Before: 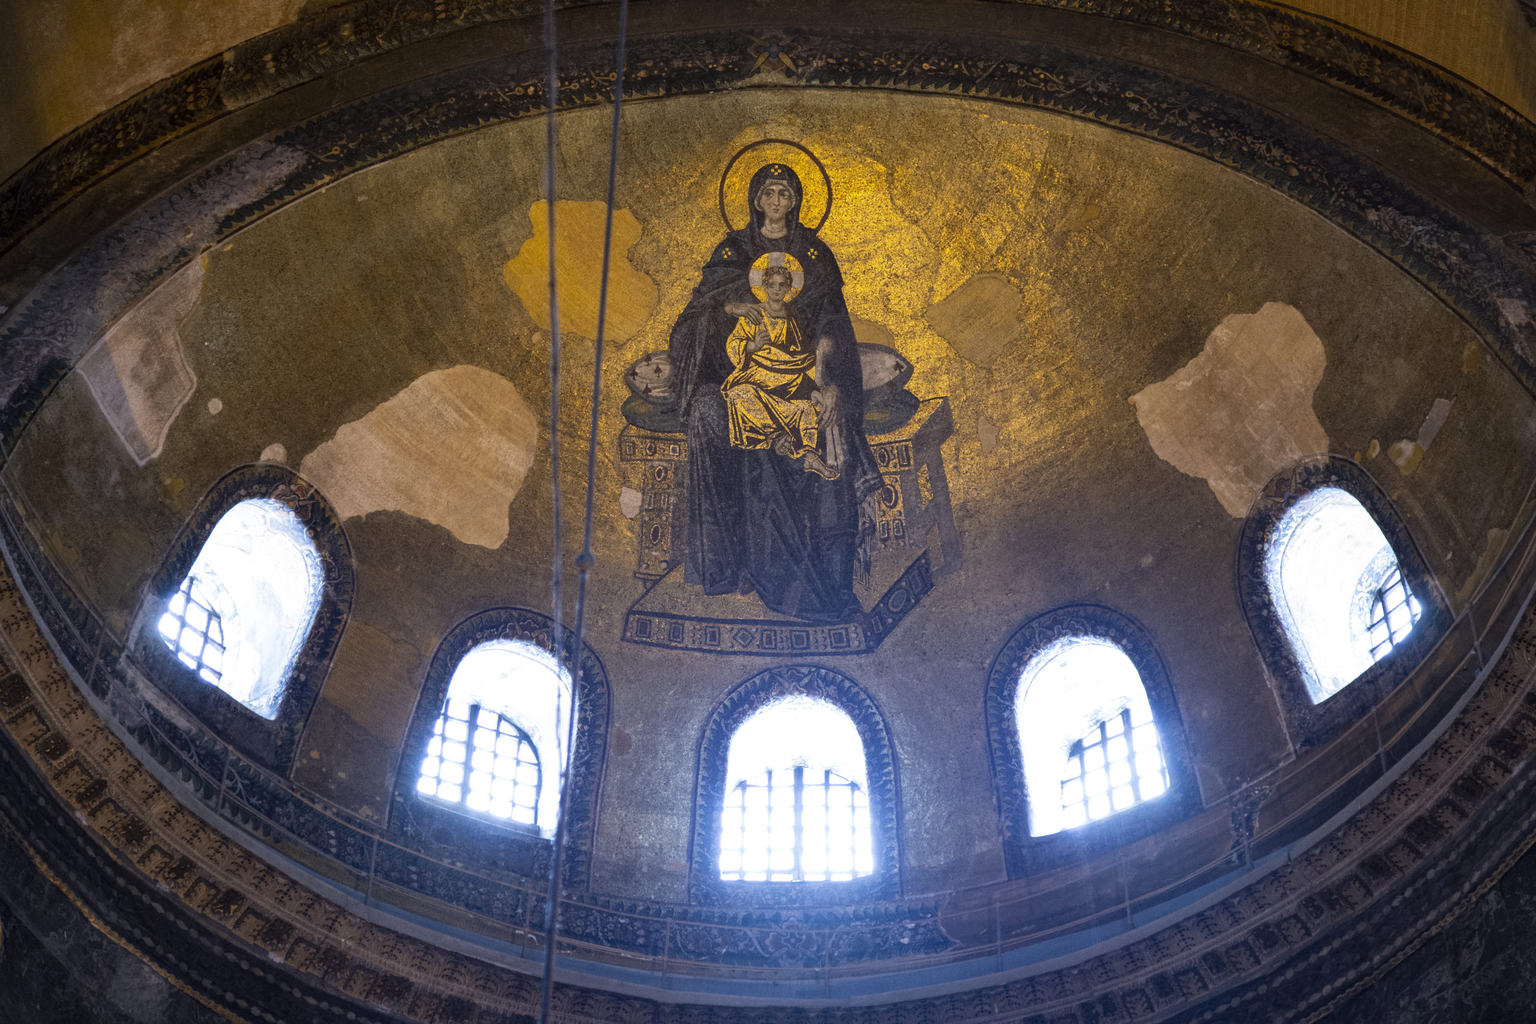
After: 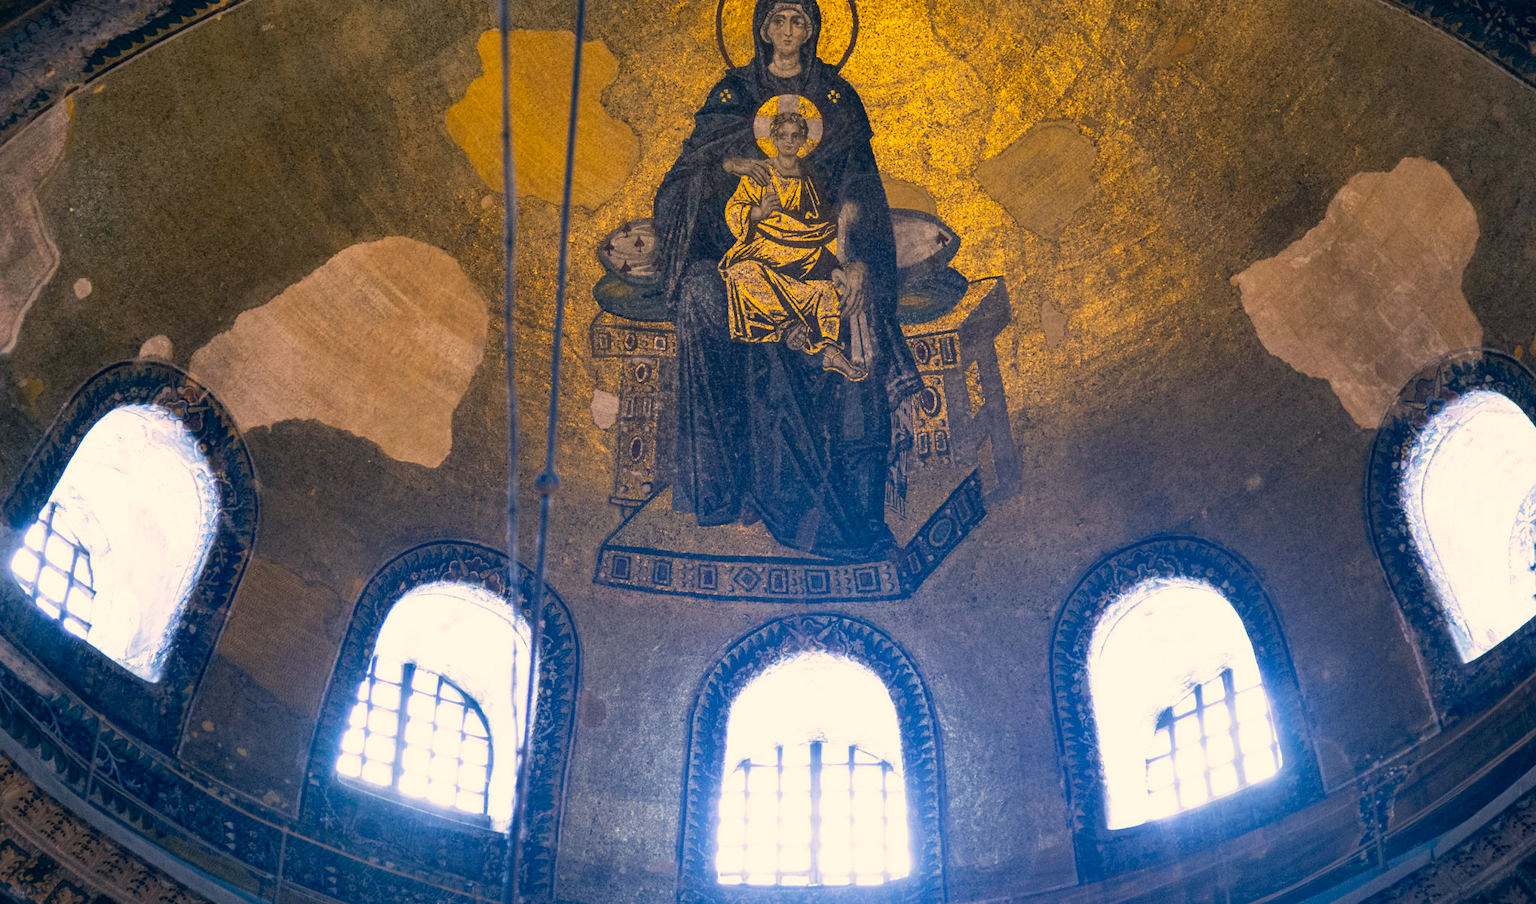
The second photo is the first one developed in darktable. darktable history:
exposure: black level correction 0.001, compensate exposure bias true, compensate highlight preservation false
color correction: highlights a* 10.27, highlights b* 14.11, shadows a* -10.35, shadows b* -15.01
crop: left 9.737%, top 17.299%, right 10.662%, bottom 12.39%
